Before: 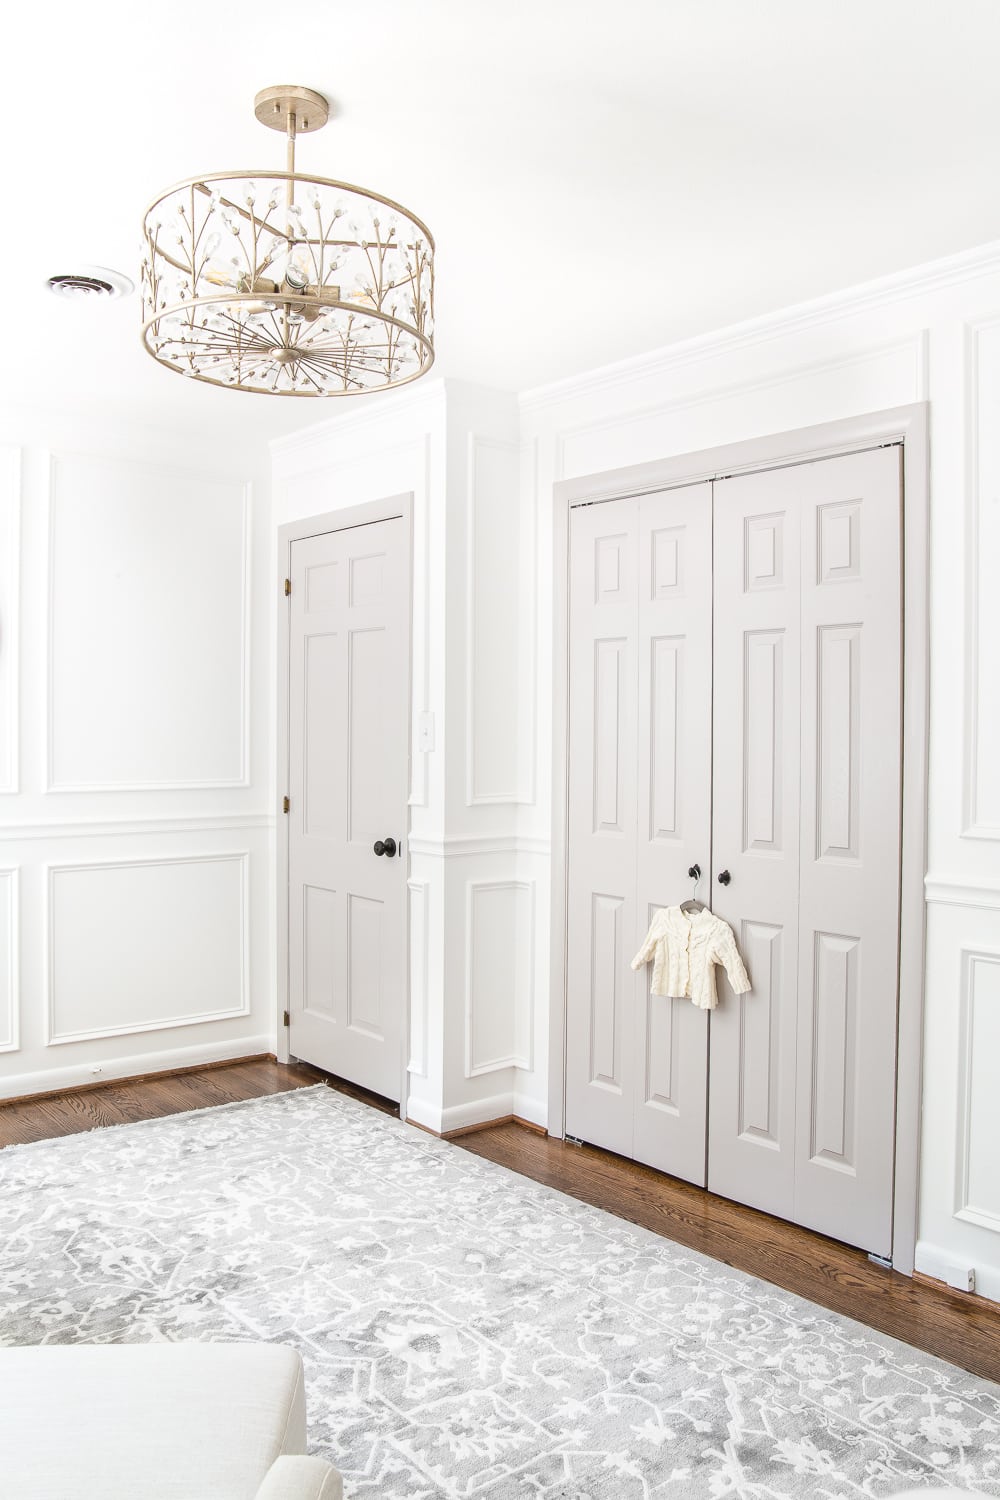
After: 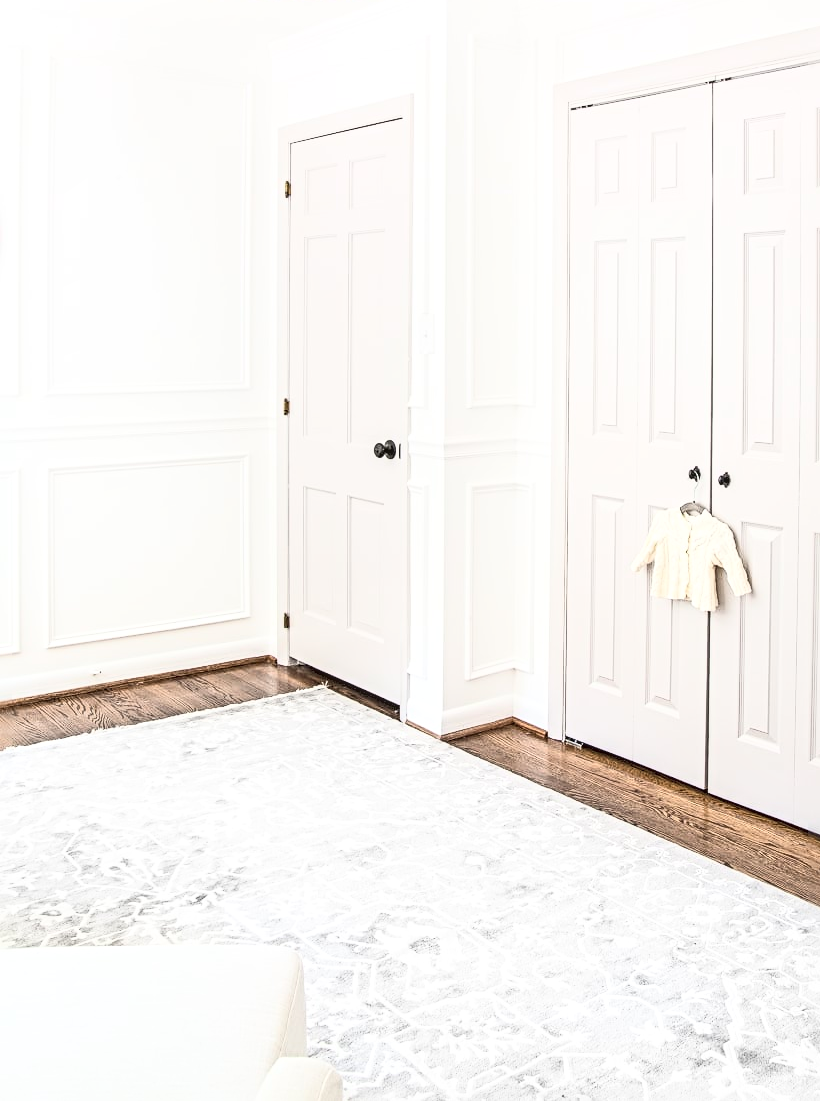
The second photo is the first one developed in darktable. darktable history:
crop: top 26.565%, right 17.95%
contrast brightness saturation: contrast 0.373, brightness 0.535
exposure: compensate highlight preservation false
local contrast: detail 130%
sharpen: radius 4.845
